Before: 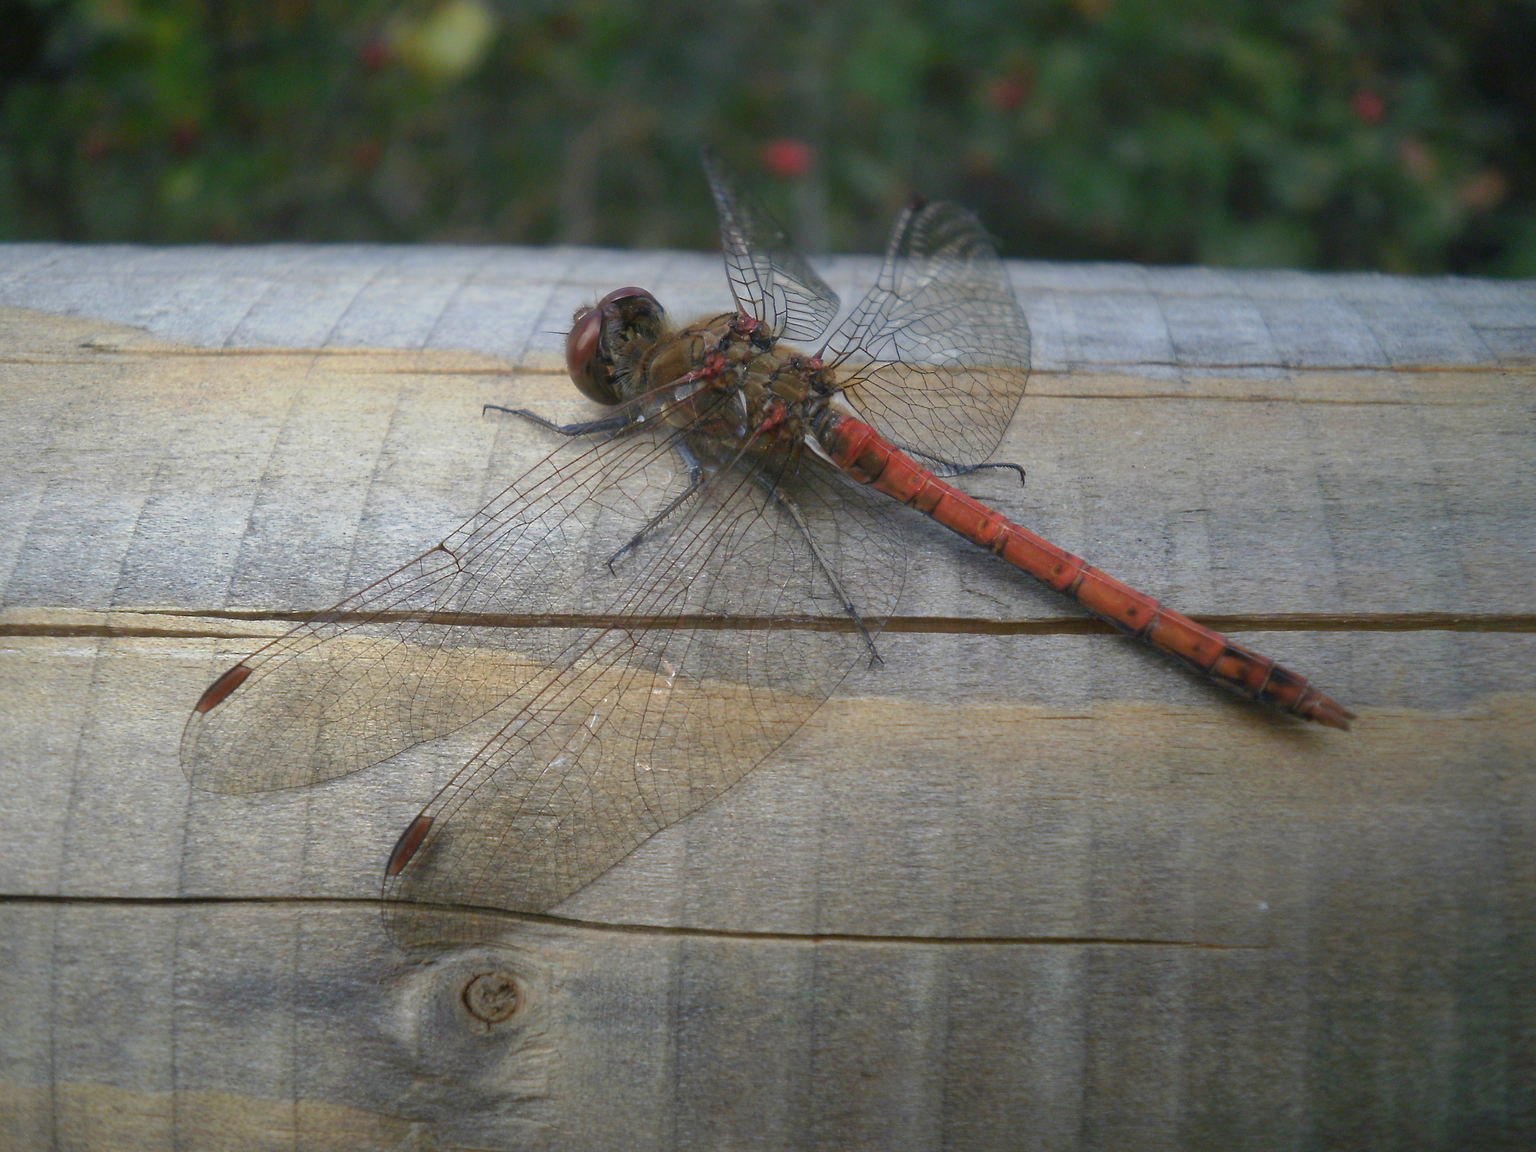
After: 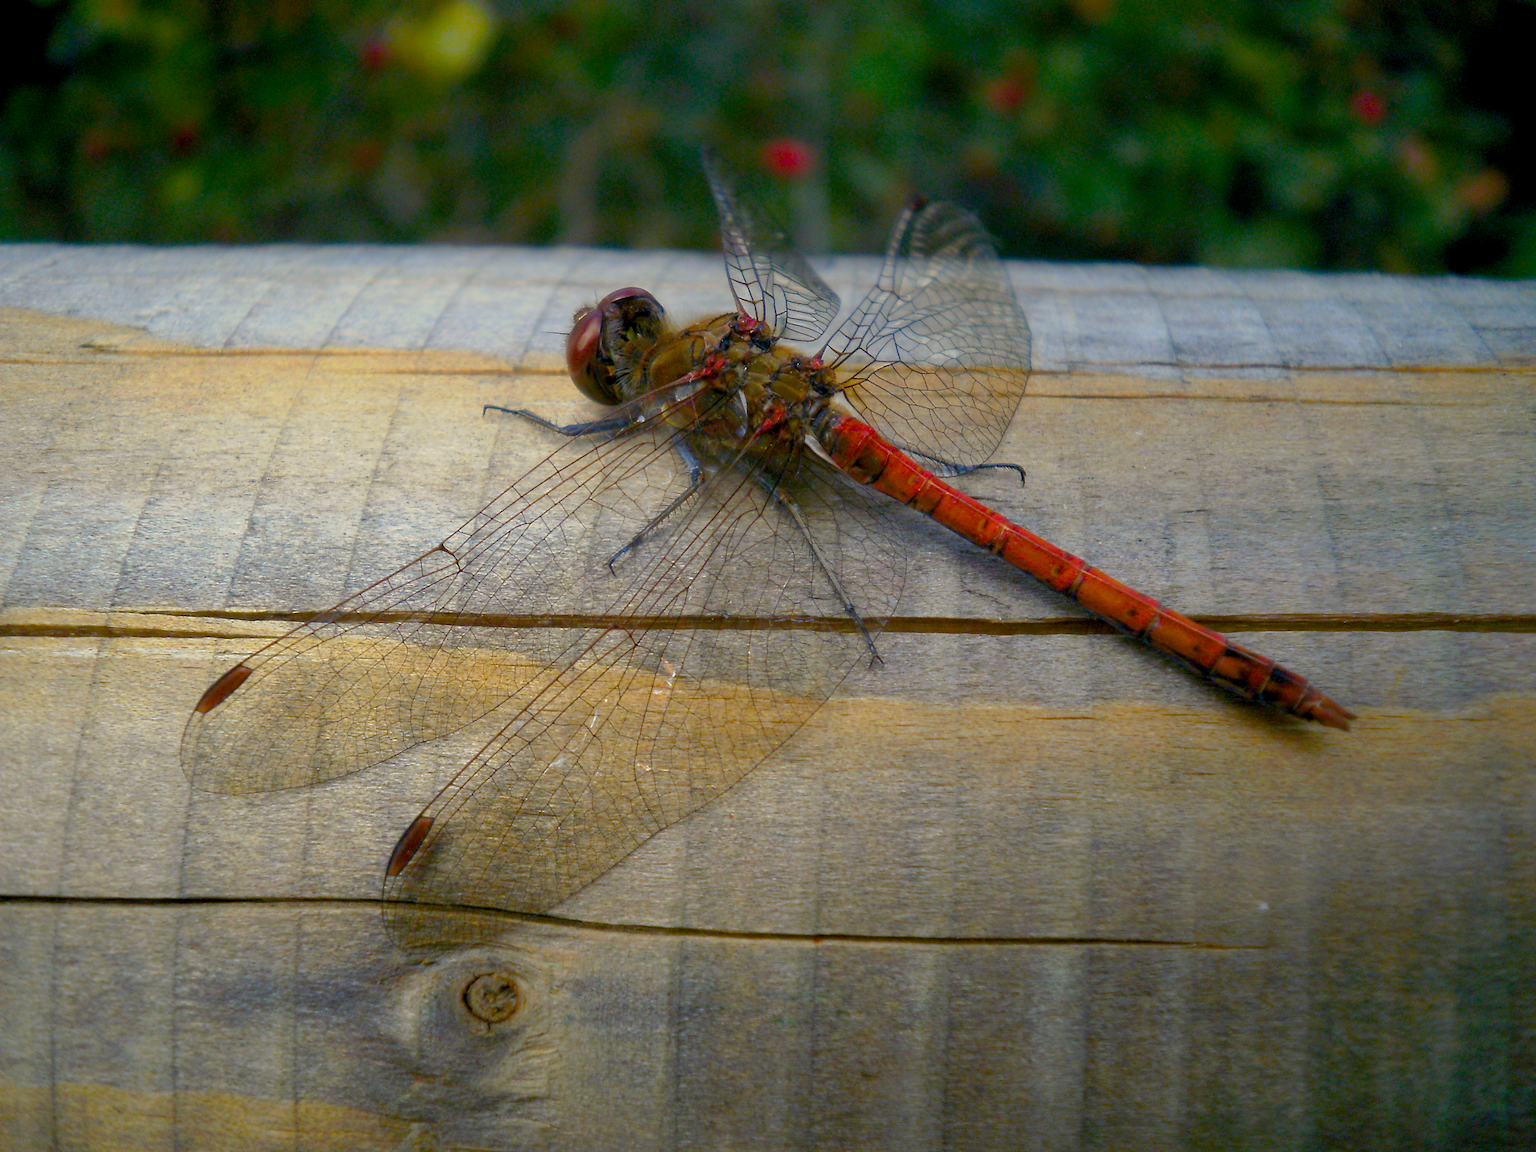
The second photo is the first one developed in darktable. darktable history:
color balance rgb: highlights gain › chroma 3.044%, highlights gain › hue 76.97°, global offset › luminance -1.435%, perceptual saturation grading › global saturation 36.539%, perceptual saturation grading › shadows 35.626%, global vibrance 20%
